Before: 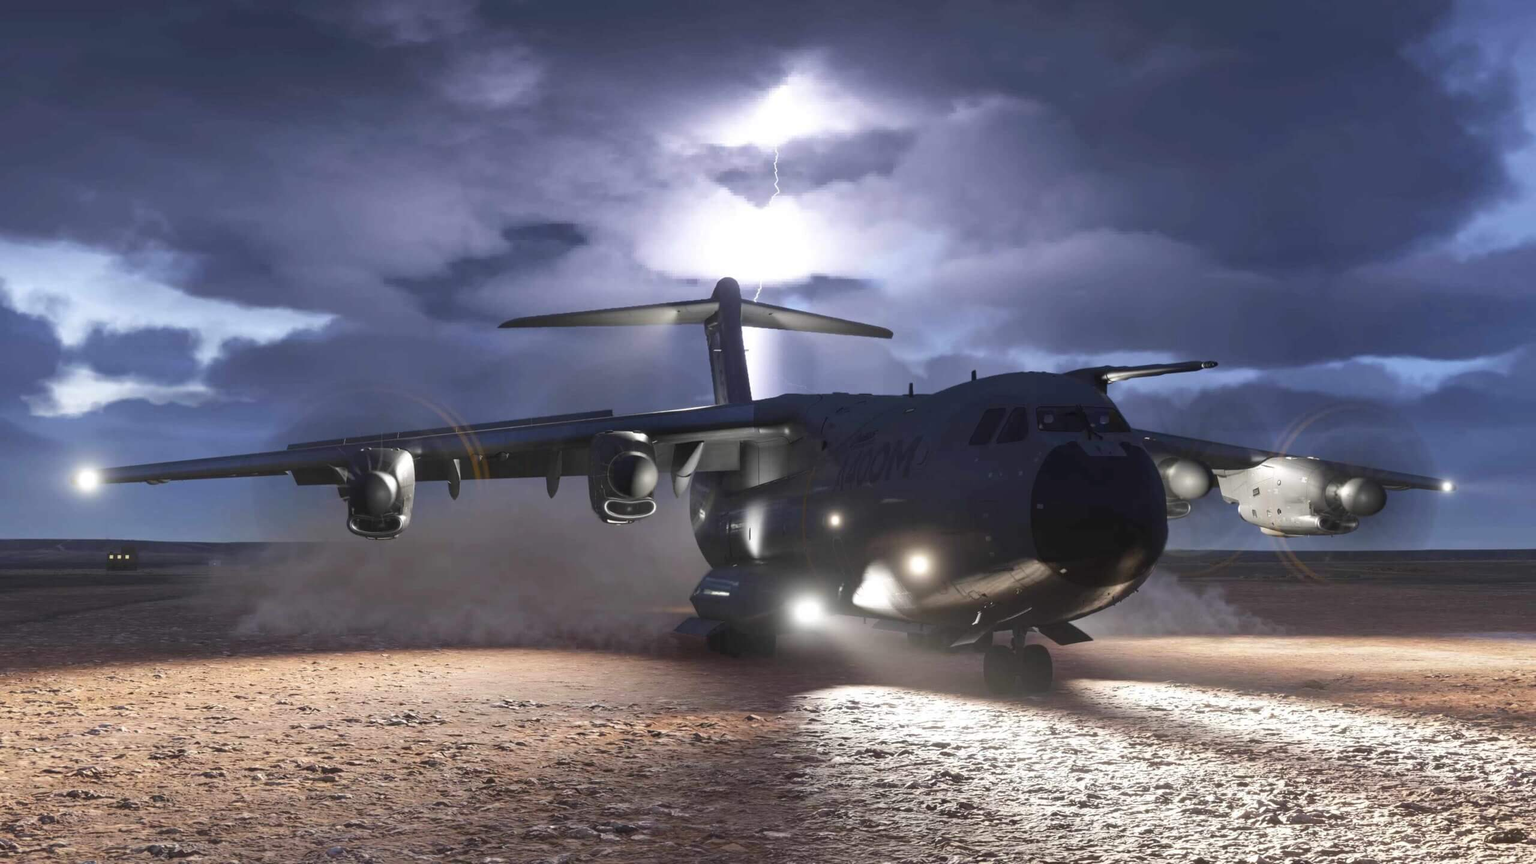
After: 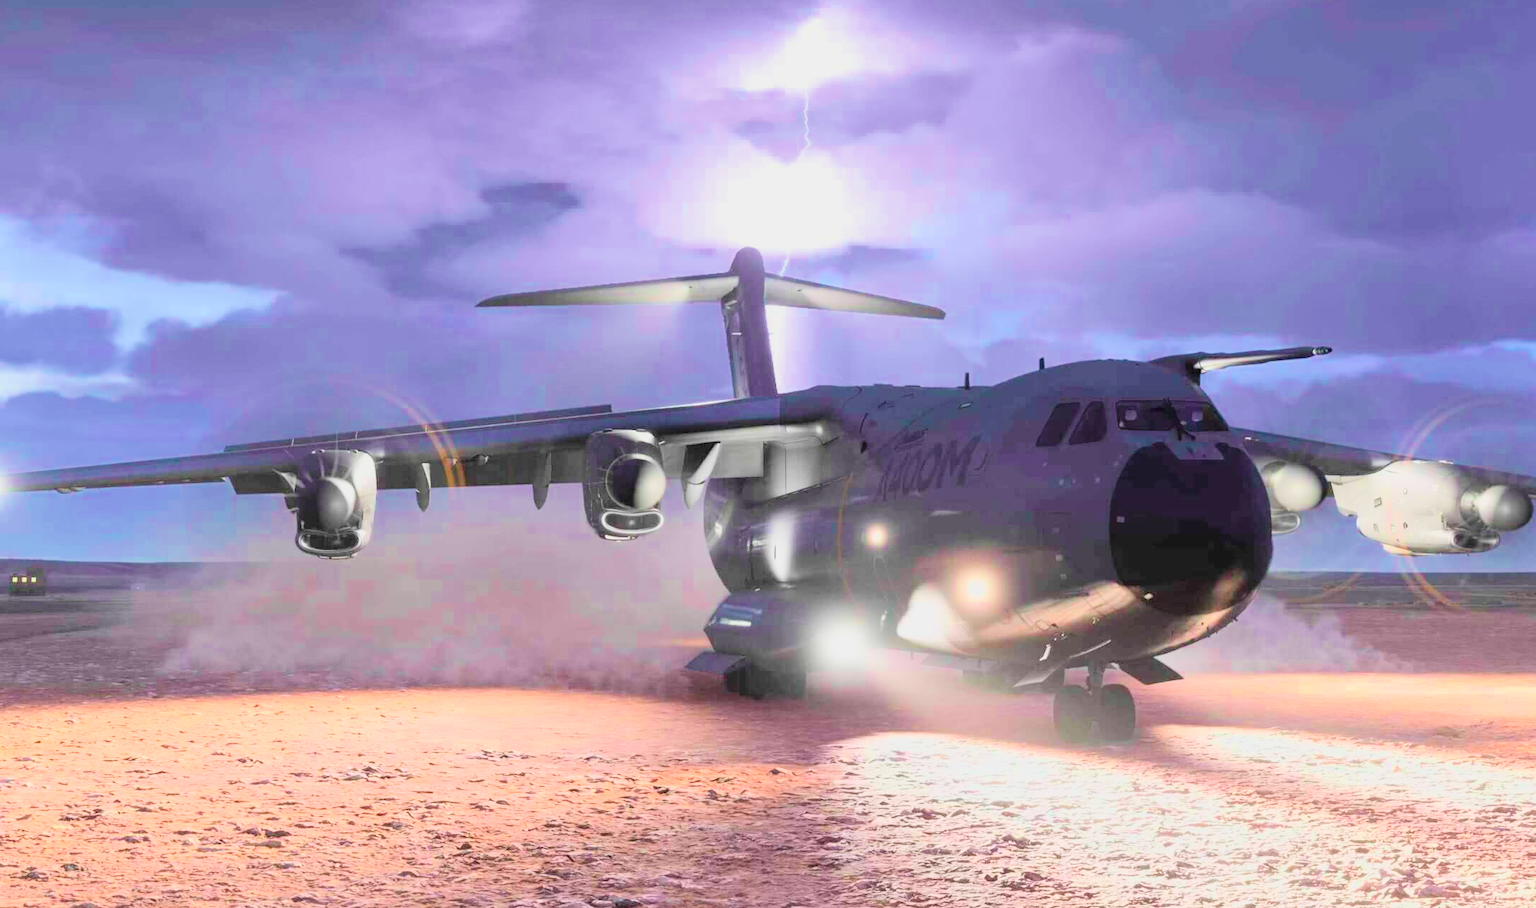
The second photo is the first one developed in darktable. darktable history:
tone equalizer: on, module defaults
tone curve: curves: ch0 [(0, 0) (0.091, 0.077) (0.389, 0.458) (0.745, 0.82) (0.856, 0.899) (0.92, 0.938) (1, 0.973)]; ch1 [(0, 0) (0.437, 0.404) (0.5, 0.5) (0.529, 0.55) (0.58, 0.6) (0.616, 0.649) (1, 1)]; ch2 [(0, 0) (0.442, 0.415) (0.5, 0.5) (0.535, 0.557) (0.585, 0.62) (1, 1)], color space Lab, independent channels, preserve colors none
exposure: black level correction 0, exposure 1.6 EV, compensate exposure bias true, compensate highlight preservation false
color zones: curves: ch0 [(0, 0.613) (0.01, 0.613) (0.245, 0.448) (0.498, 0.529) (0.642, 0.665) (0.879, 0.777) (0.99, 0.613)]; ch1 [(0, 0) (0.143, 0) (0.286, 0) (0.429, 0) (0.571, 0) (0.714, 0) (0.857, 0)], mix -138.01%
crop: left 6.446%, top 8.188%, right 9.538%, bottom 3.548%
filmic rgb: black relative exposure -6.15 EV, white relative exposure 6.96 EV, hardness 2.23, color science v6 (2022)
color contrast: blue-yellow contrast 0.7
